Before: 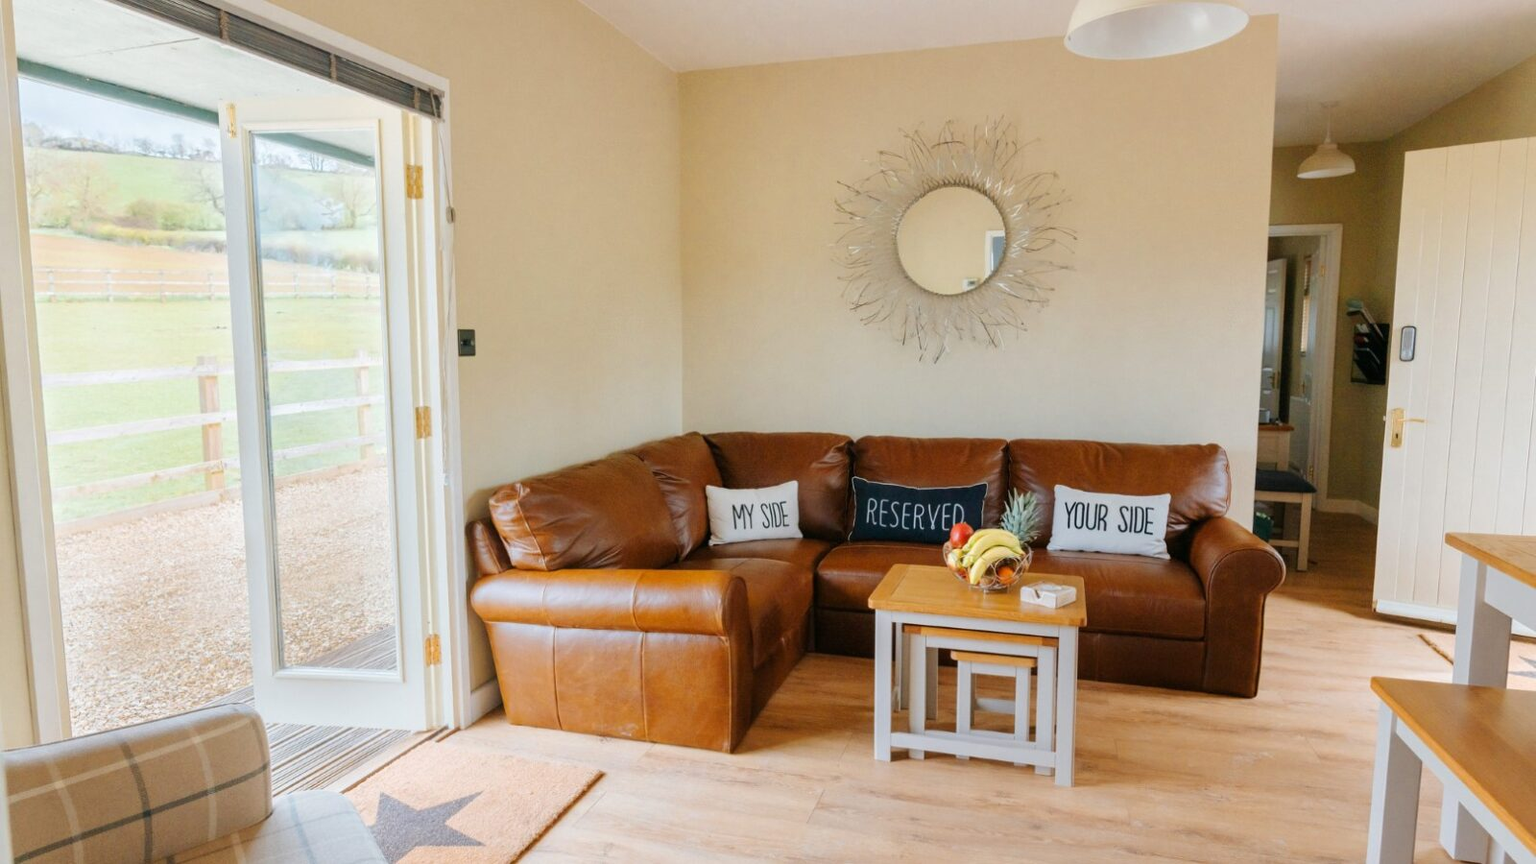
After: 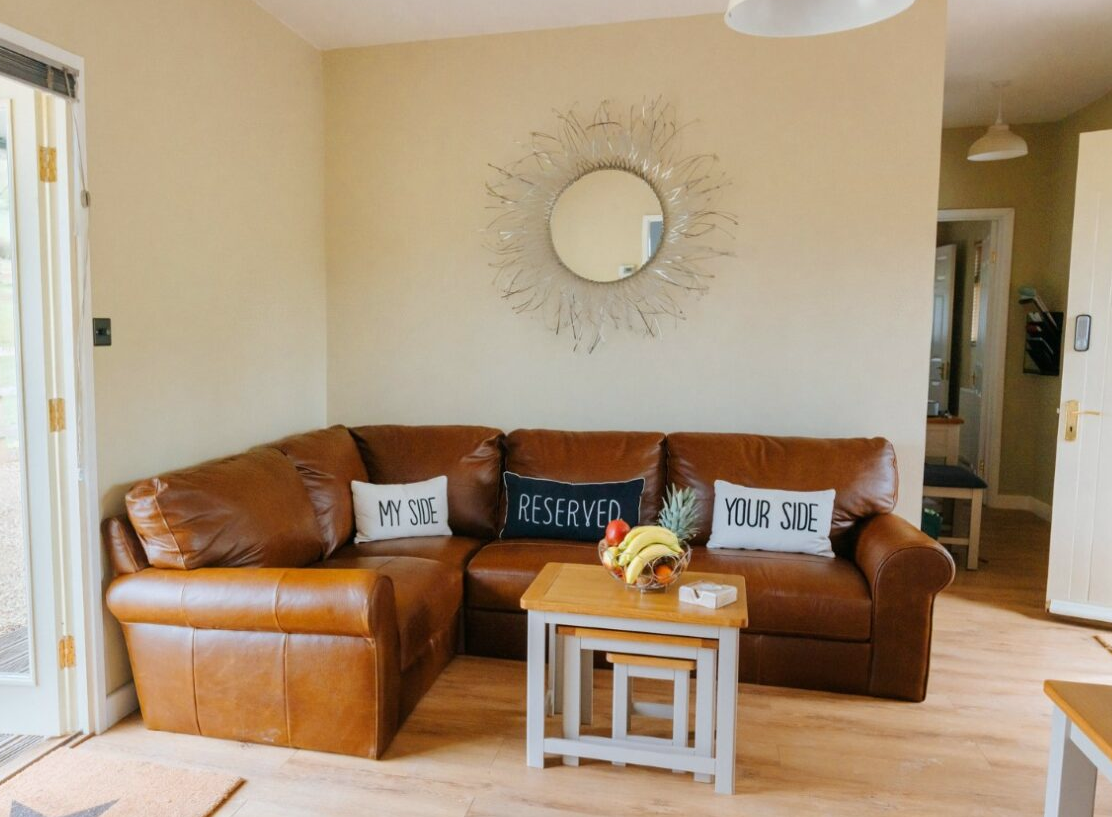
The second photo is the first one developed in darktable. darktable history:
white balance: red 0.986, blue 1.01
crop and rotate: left 24.034%, top 2.838%, right 6.406%, bottom 6.299%
